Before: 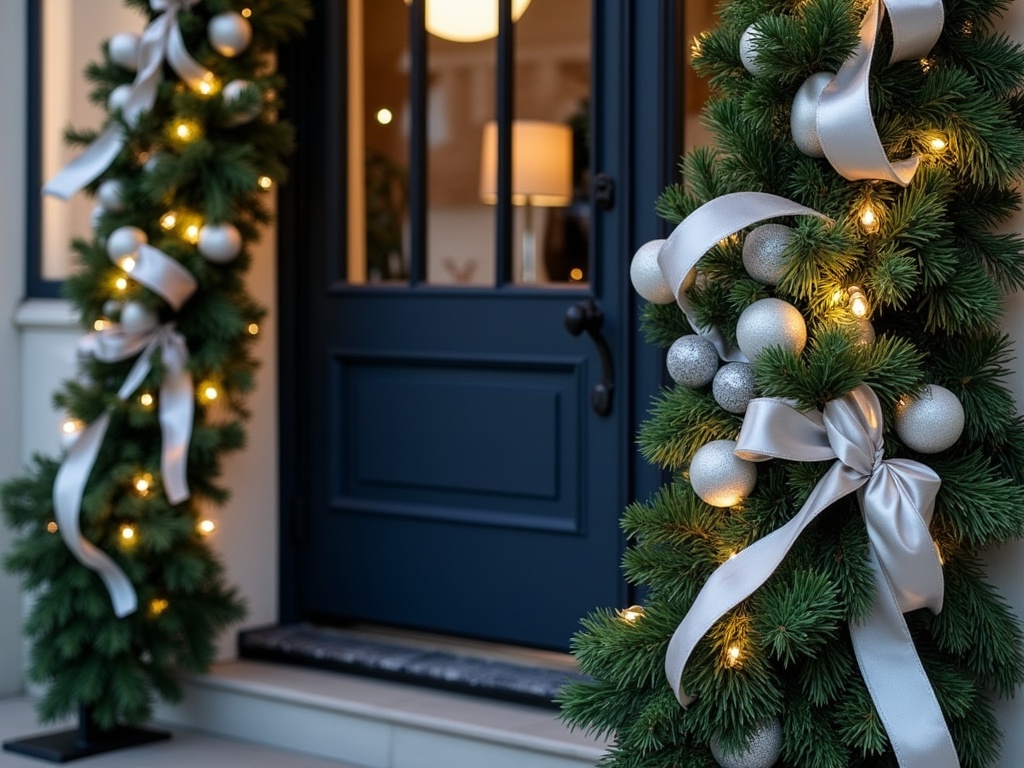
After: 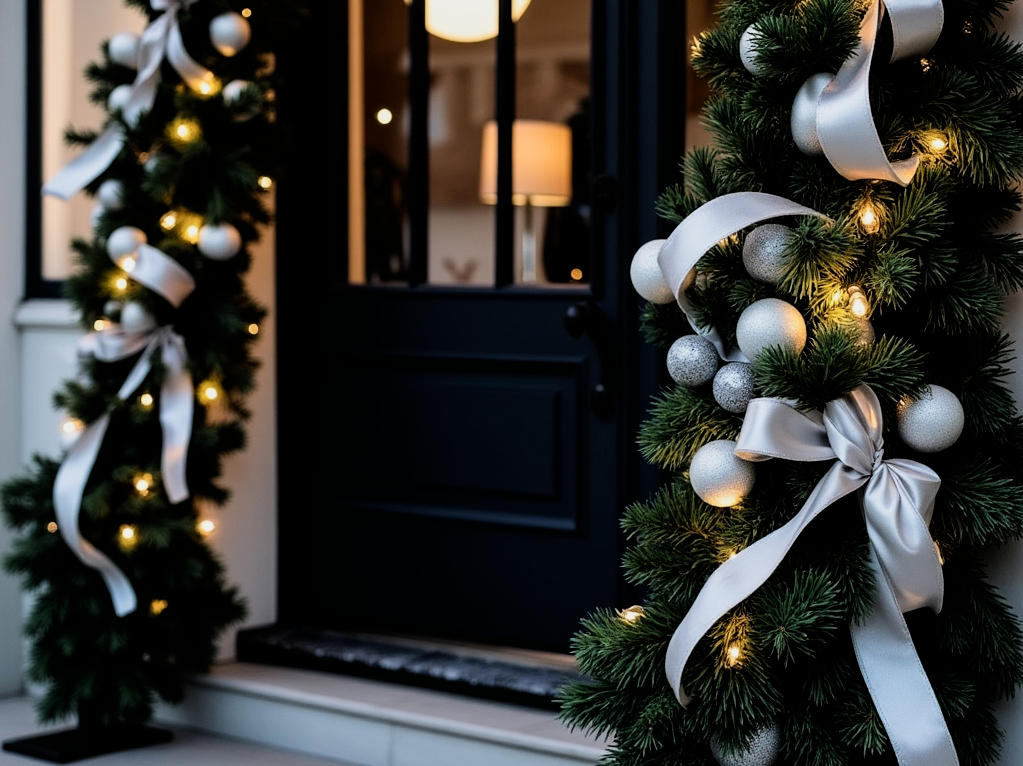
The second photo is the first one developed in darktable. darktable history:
crop: top 0.05%, bottom 0.098%
filmic rgb: black relative exposure -5 EV, white relative exposure 3.5 EV, hardness 3.19, contrast 1.5, highlights saturation mix -50%
